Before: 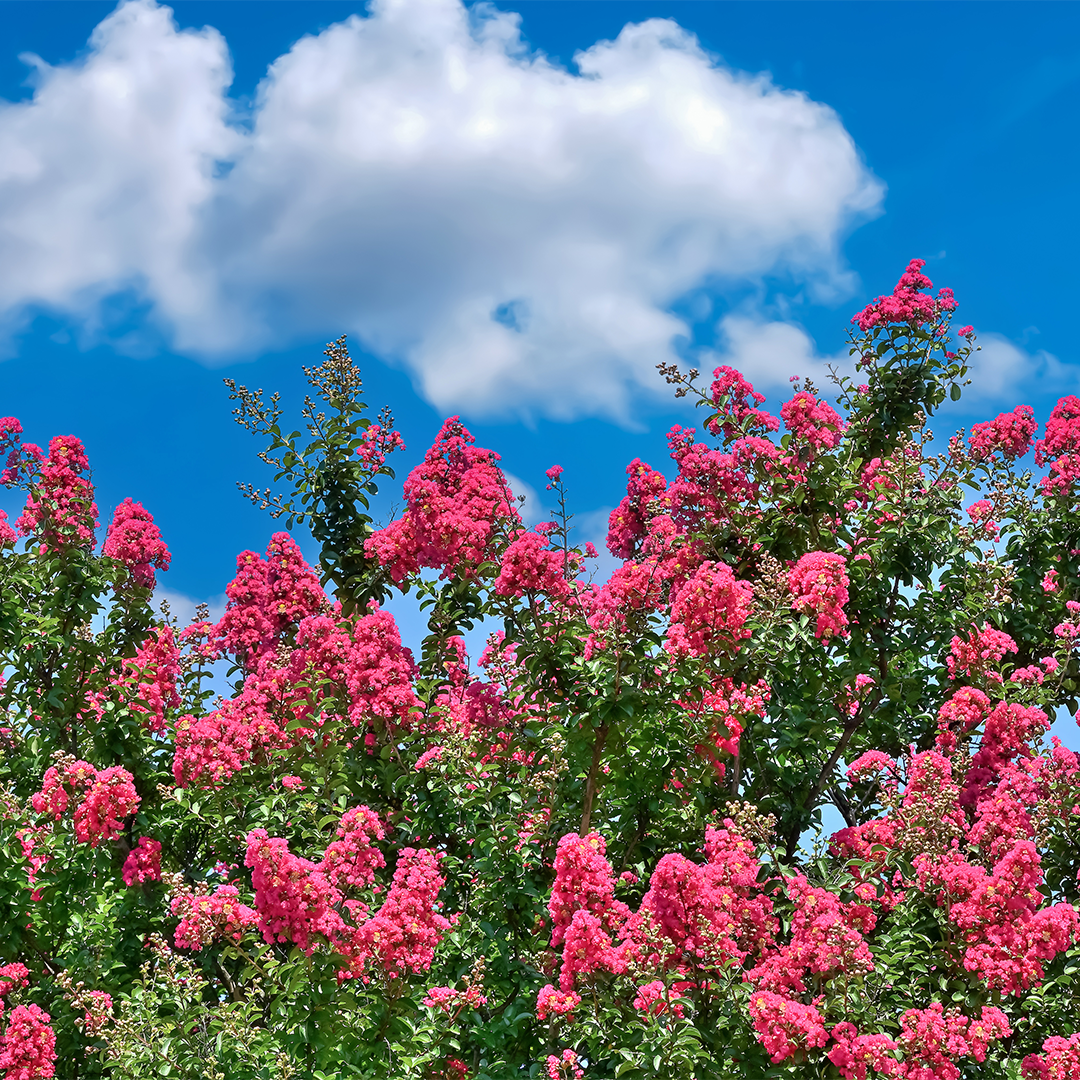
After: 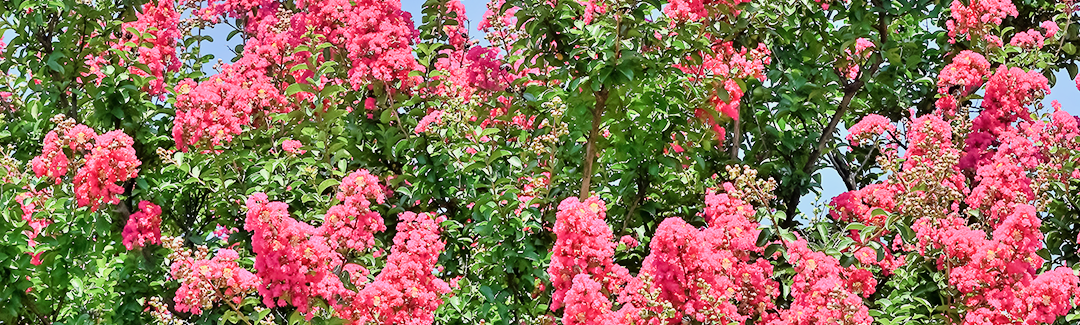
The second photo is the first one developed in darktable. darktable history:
filmic rgb: black relative exposure -7.47 EV, white relative exposure 4.82 EV, hardness 3.4
exposure: black level correction 0, exposure 1.278 EV, compensate highlight preservation false
crop and rotate: top 58.922%, bottom 10.936%
